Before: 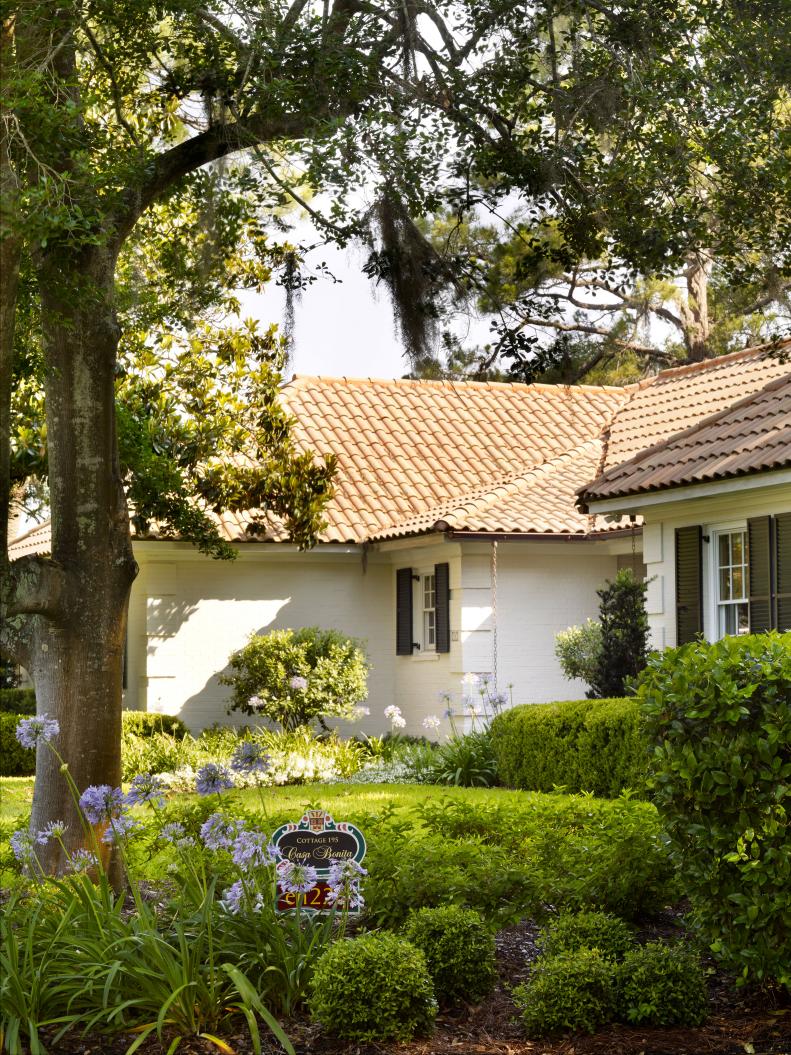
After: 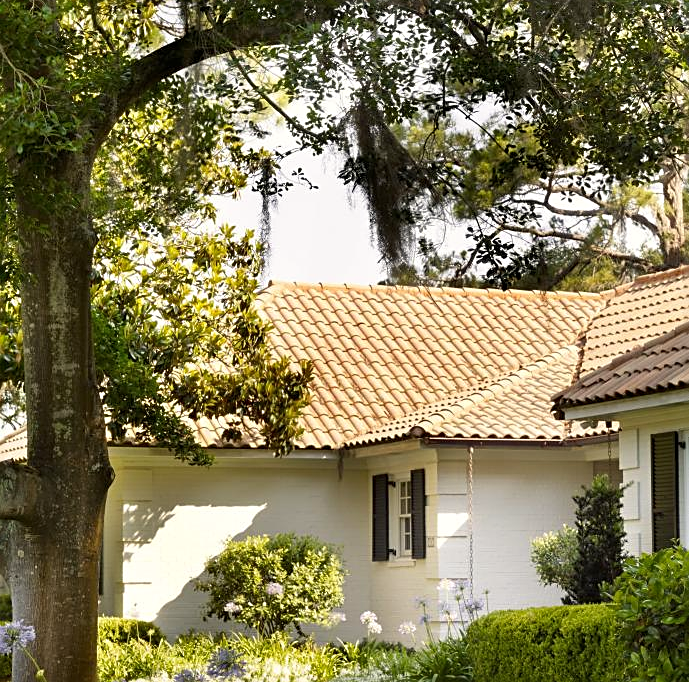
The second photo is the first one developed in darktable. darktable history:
color correction: highlights b* 2.98
sharpen: on, module defaults
crop: left 3.128%, top 8.963%, right 9.662%, bottom 26.358%
